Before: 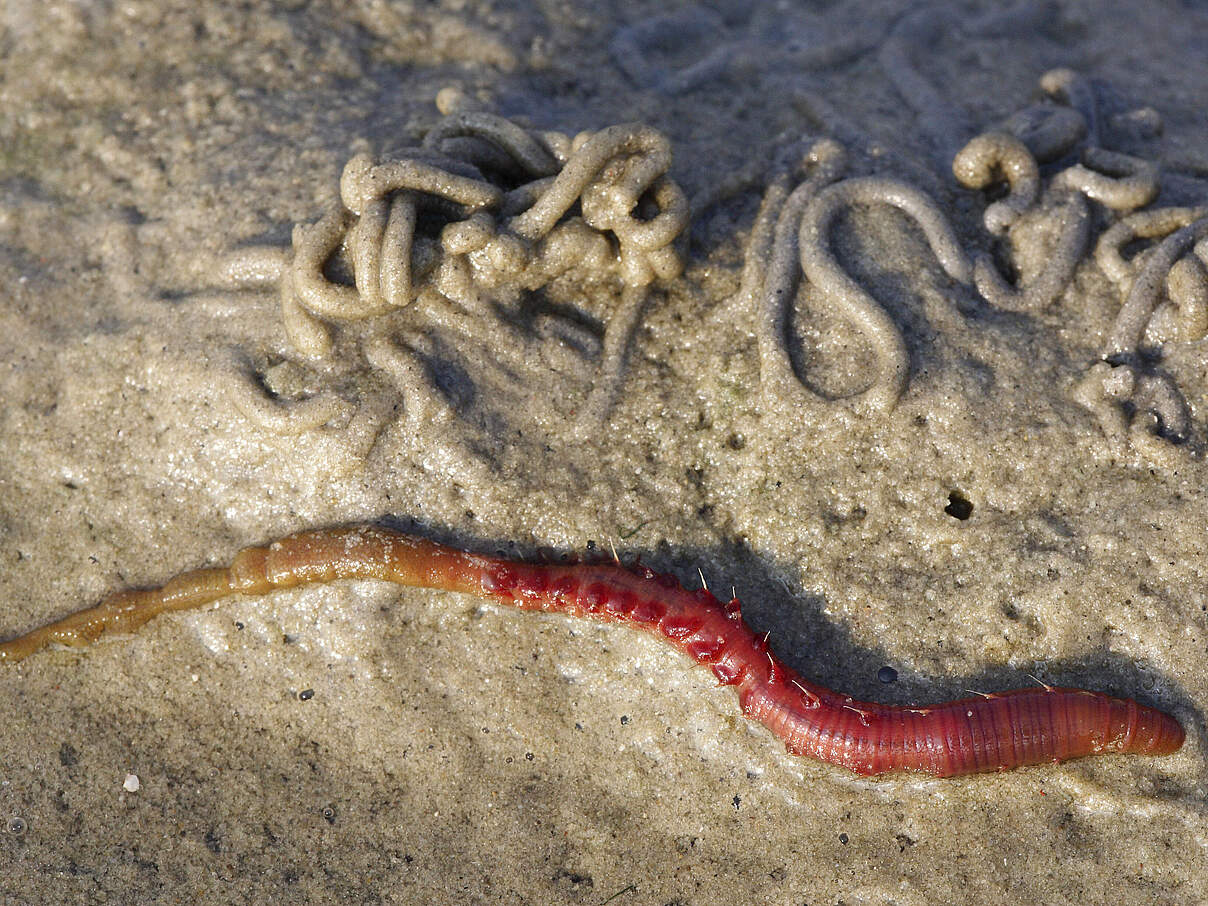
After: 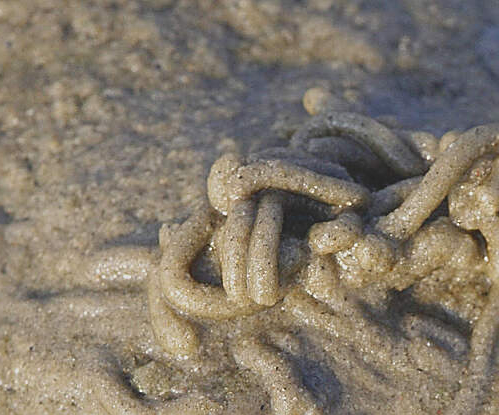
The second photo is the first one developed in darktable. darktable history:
contrast brightness saturation: contrast -0.275
levels: black 0.106%, levels [0, 0.498, 1]
crop and rotate: left 11.024%, top 0.055%, right 47.636%, bottom 54.04%
sharpen: amount 0.595
shadows and highlights: soften with gaussian
